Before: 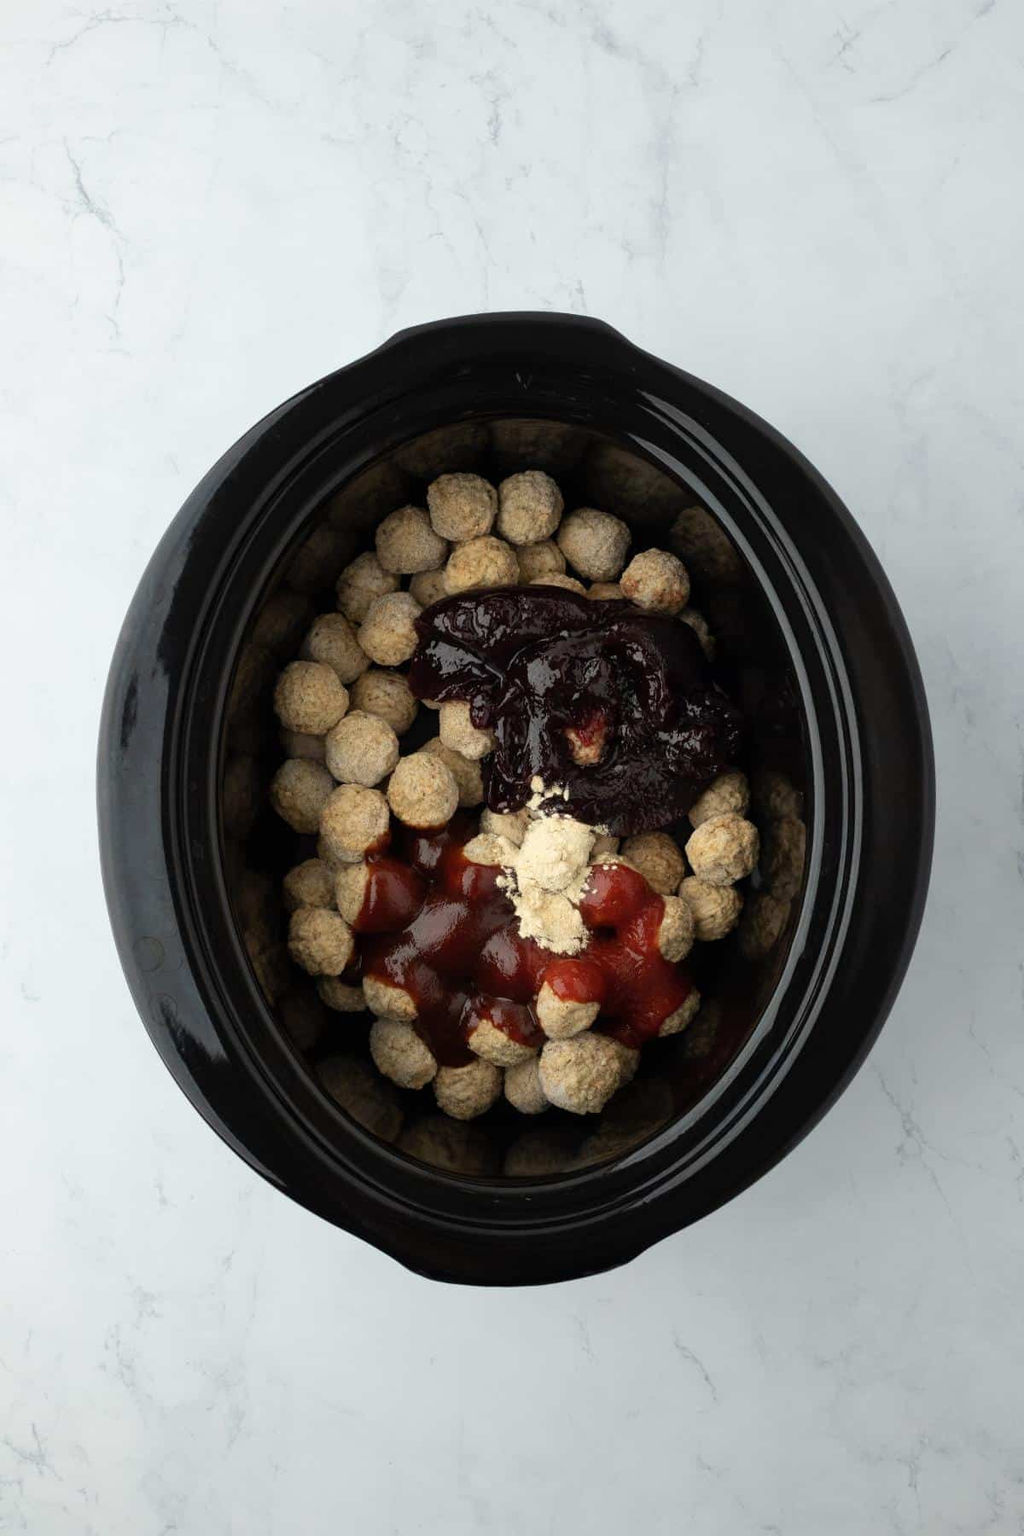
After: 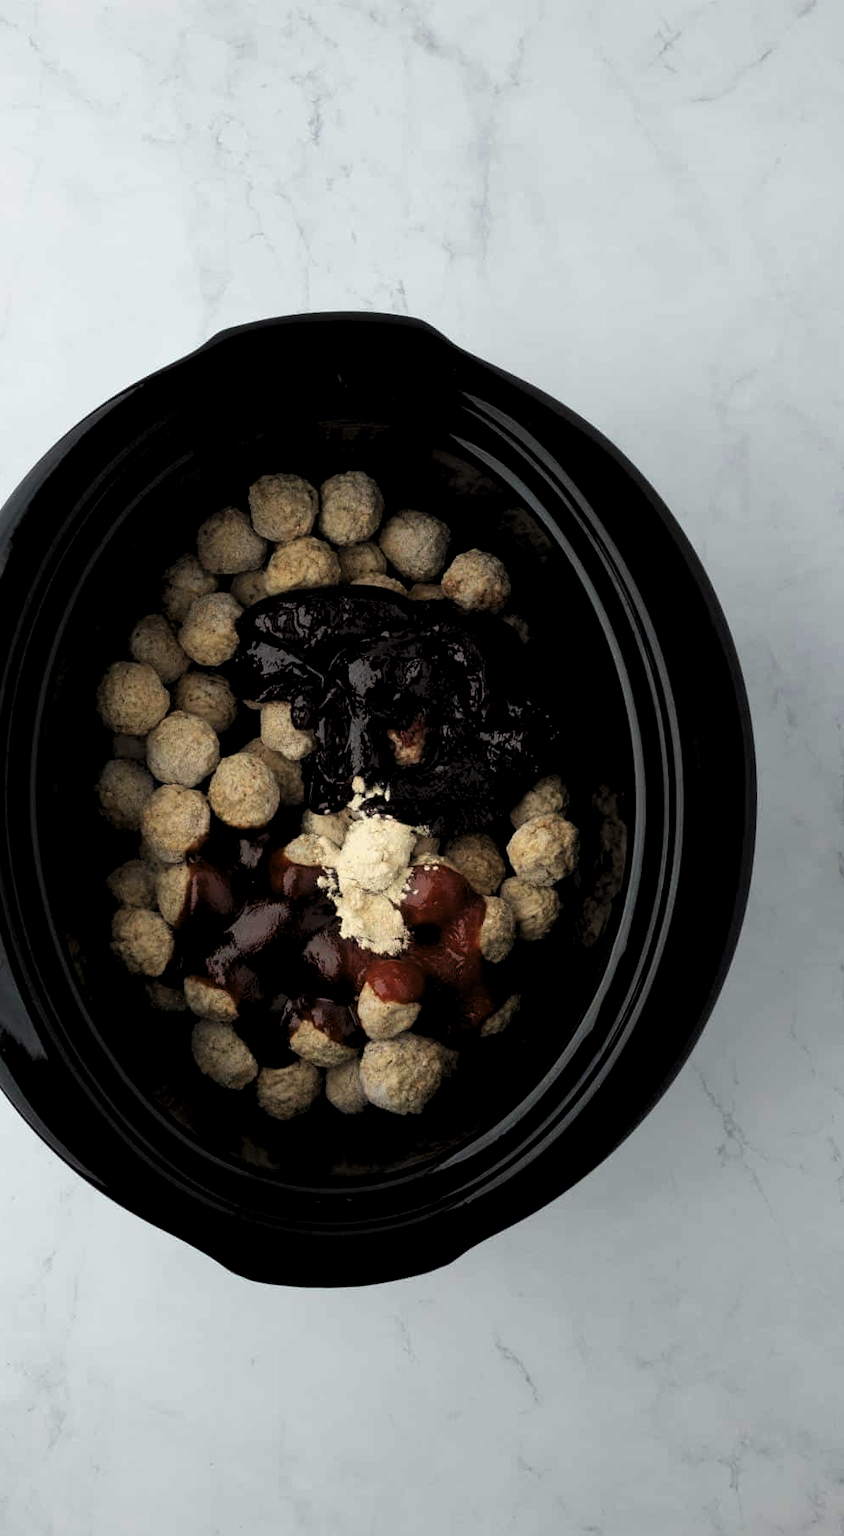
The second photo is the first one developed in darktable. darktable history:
levels: levels [0.116, 0.574, 1]
crop: left 17.582%, bottom 0.031%
